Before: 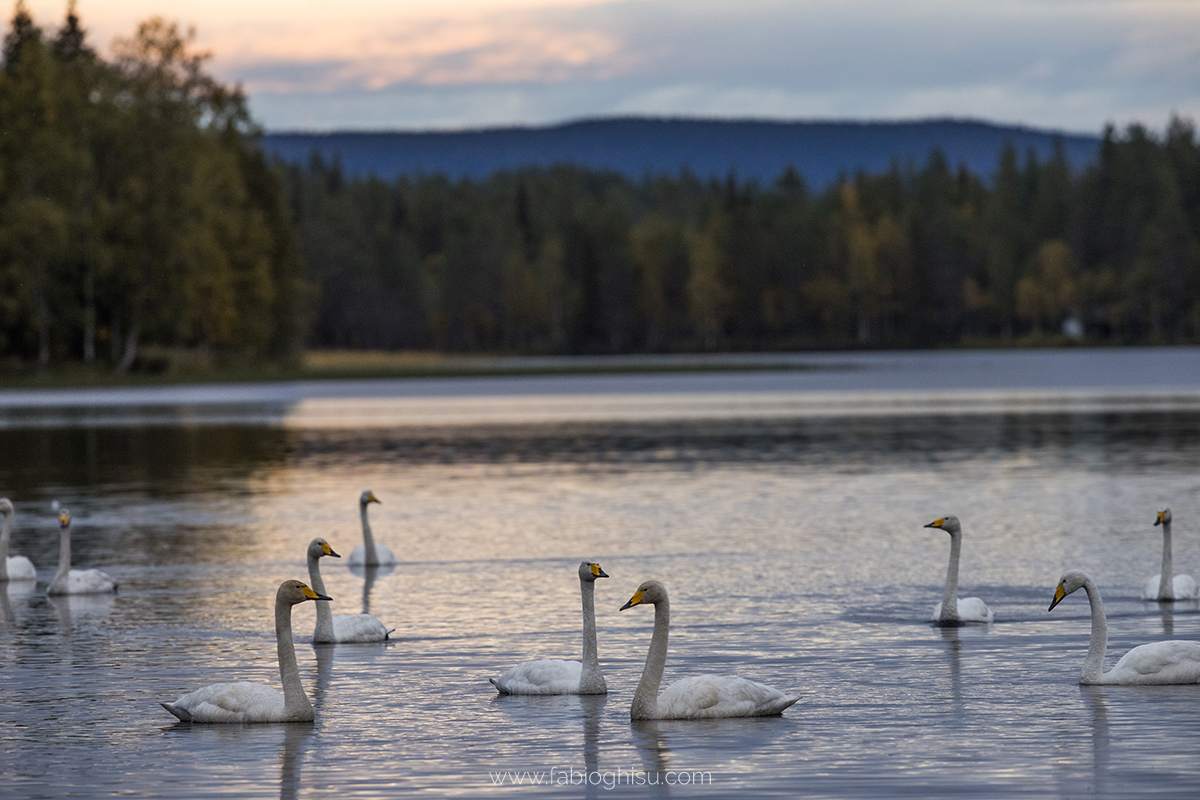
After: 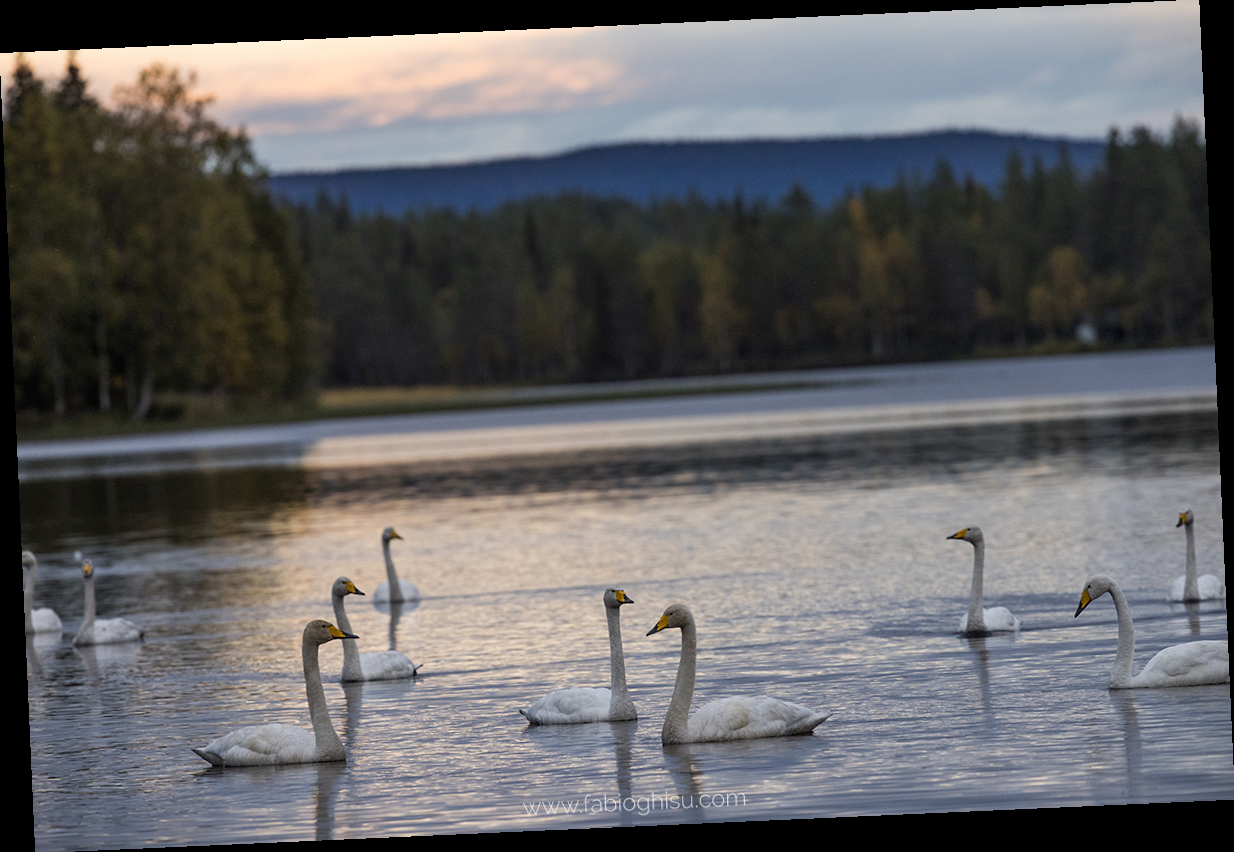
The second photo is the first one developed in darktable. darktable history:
rotate and perspective: rotation -2.56°, automatic cropping off
base curve: preserve colors none
